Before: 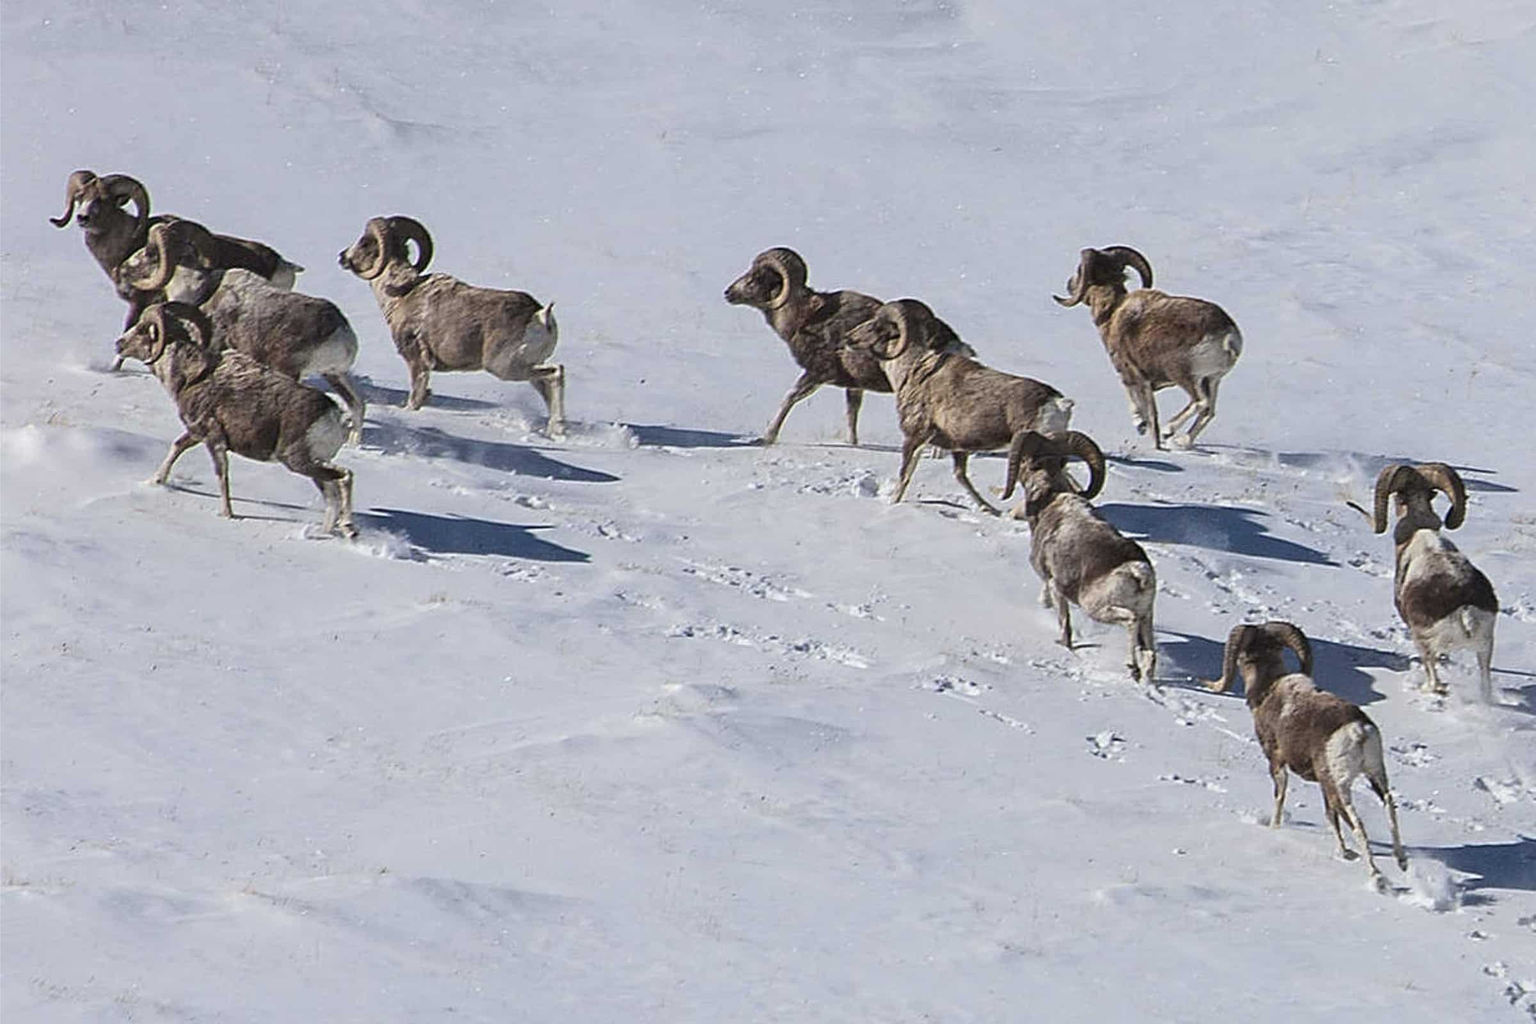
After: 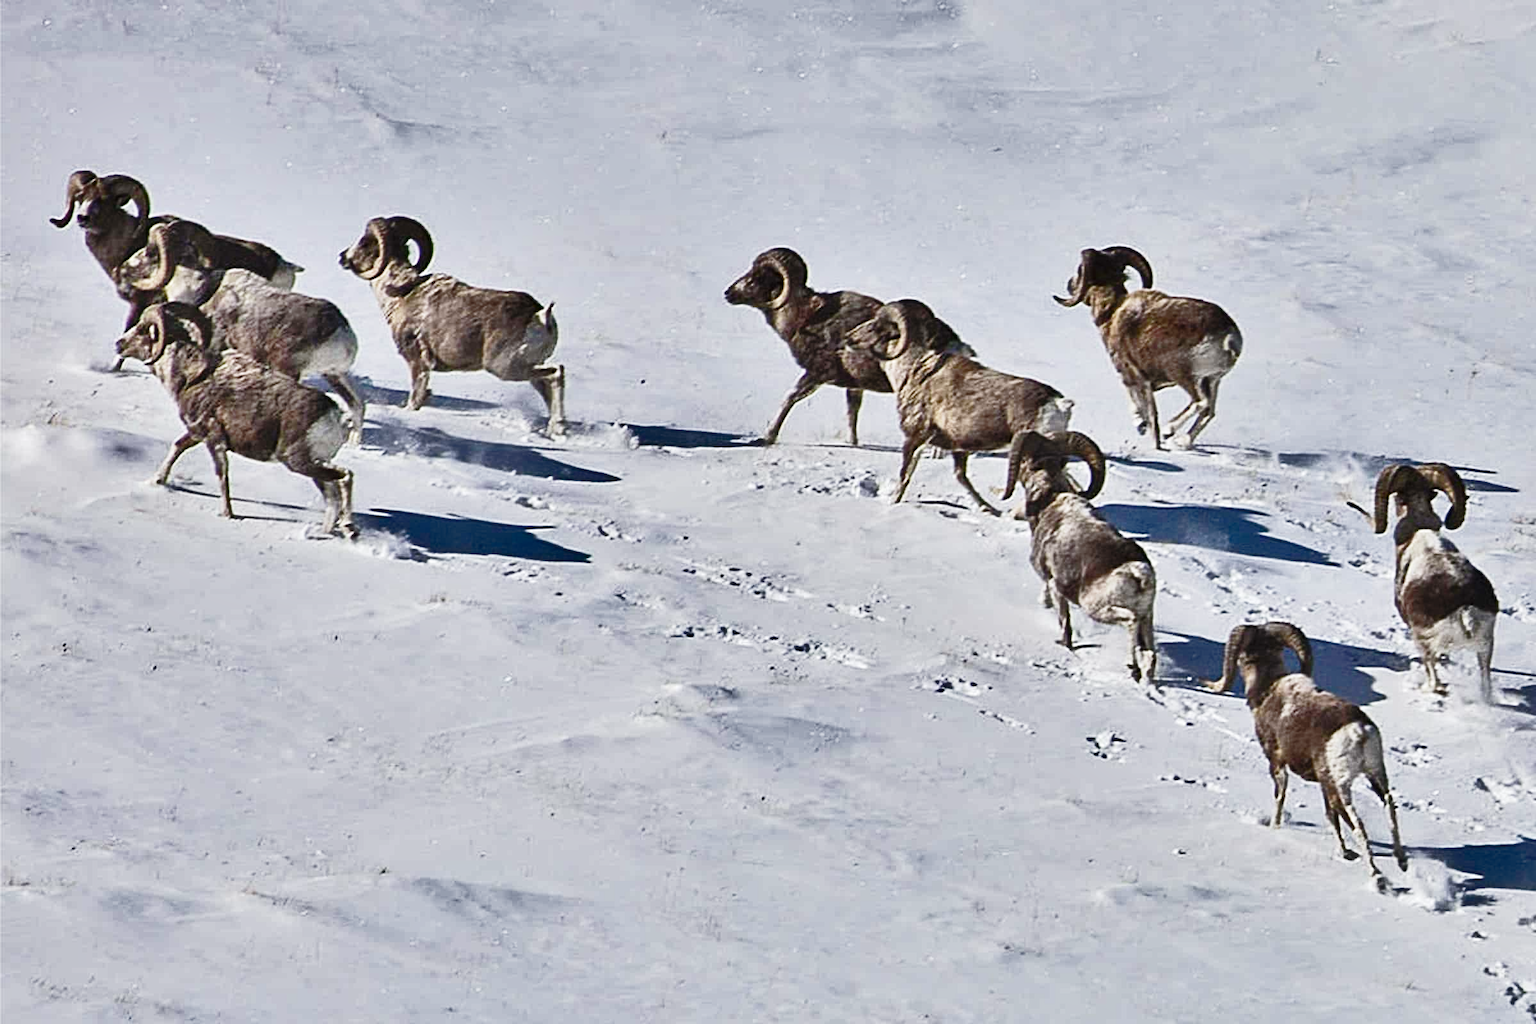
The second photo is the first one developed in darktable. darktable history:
shadows and highlights: radius 108.52, shadows 44.07, highlights -67.8, low approximation 0.01, soften with gaussian
base curve: curves: ch0 [(0, 0) (0.028, 0.03) (0.121, 0.232) (0.46, 0.748) (0.859, 0.968) (1, 1)], preserve colors none
